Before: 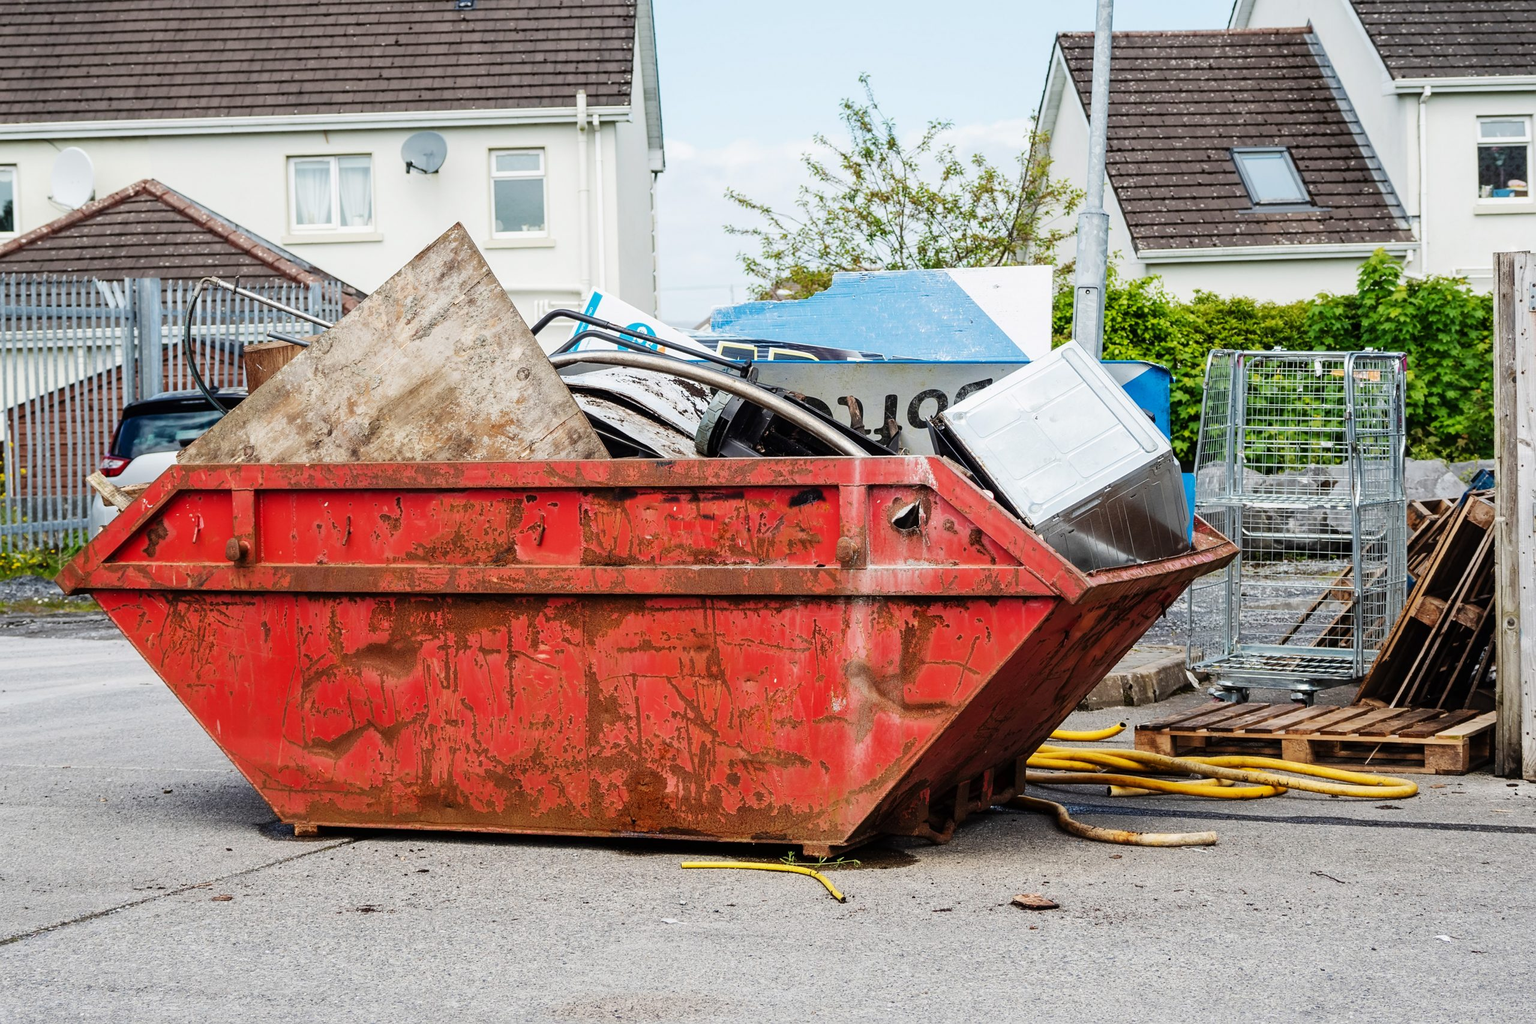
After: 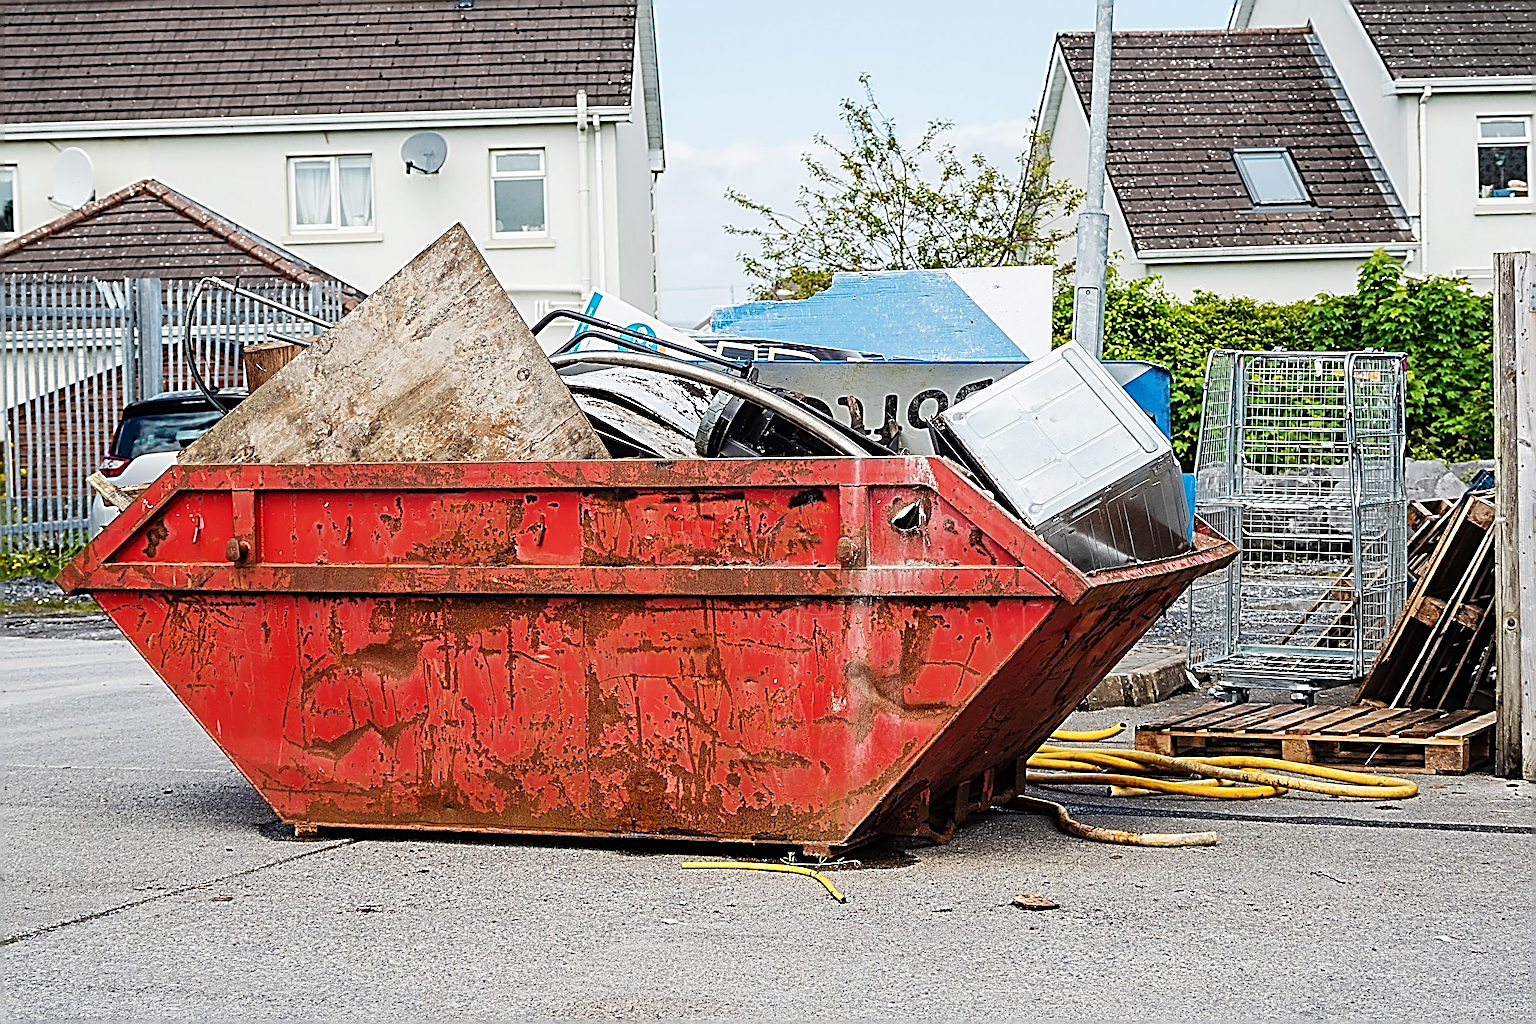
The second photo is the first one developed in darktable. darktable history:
sharpen: radius 3.199, amount 1.739
